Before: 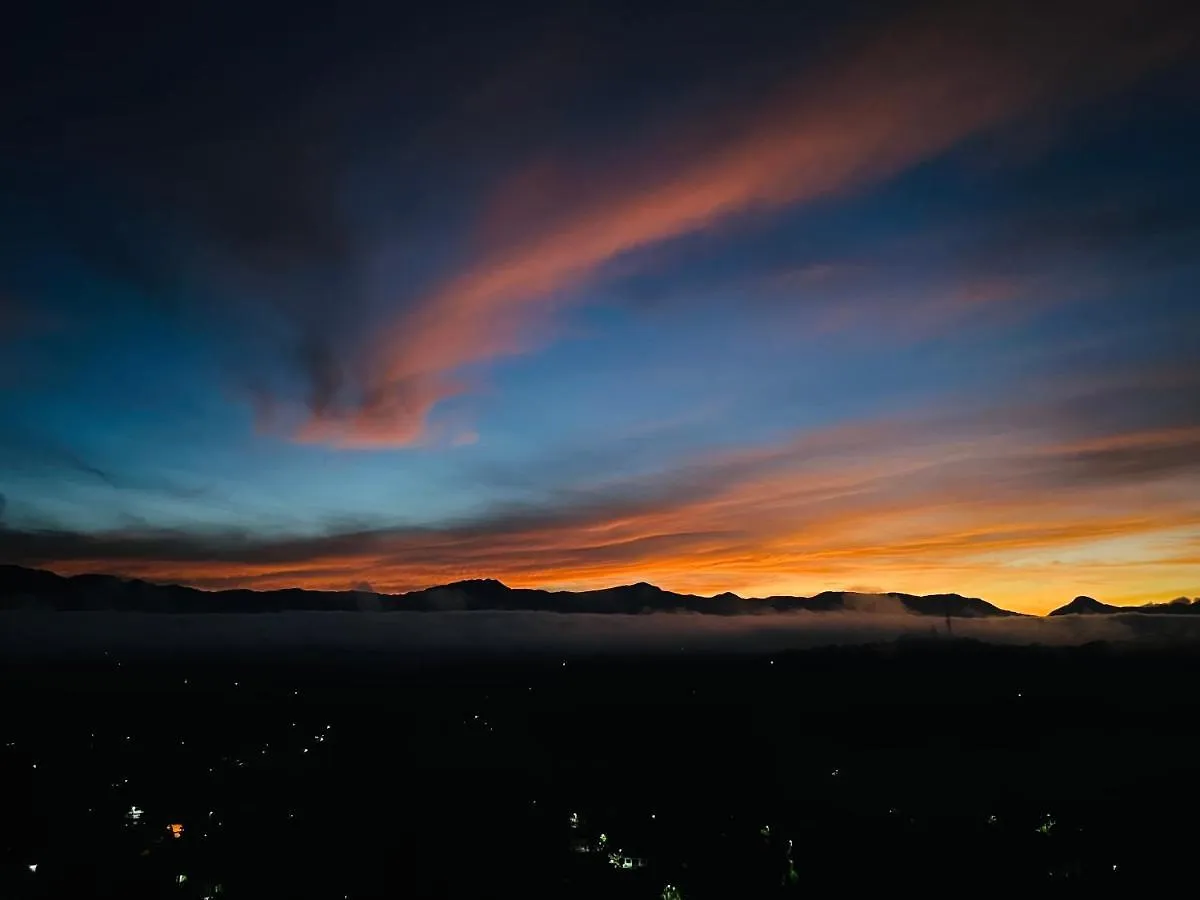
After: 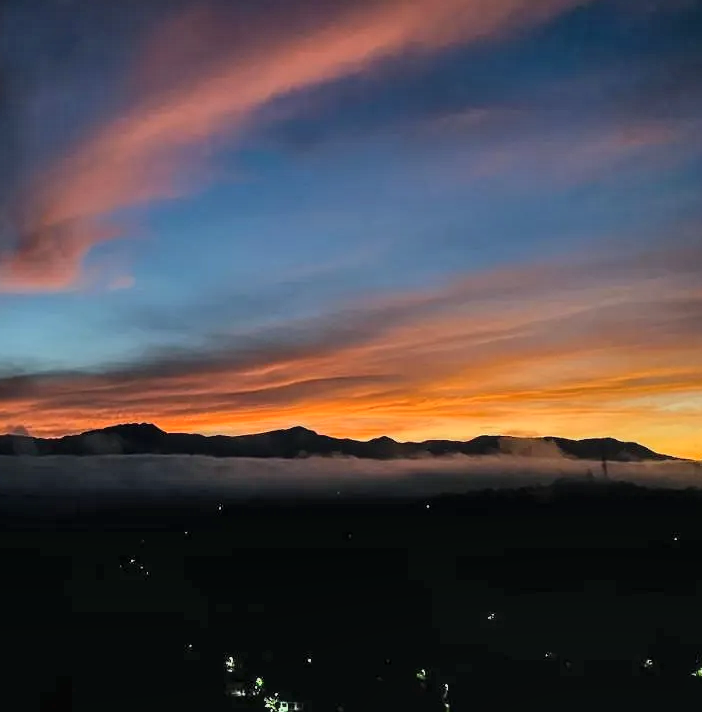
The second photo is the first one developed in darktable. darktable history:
local contrast: on, module defaults
crop and rotate: left 28.723%, top 17.347%, right 12.717%, bottom 3.44%
shadows and highlights: shadows 58.28, soften with gaussian
base curve: curves: ch0 [(0, 0) (0.472, 0.455) (1, 1)], preserve colors none
